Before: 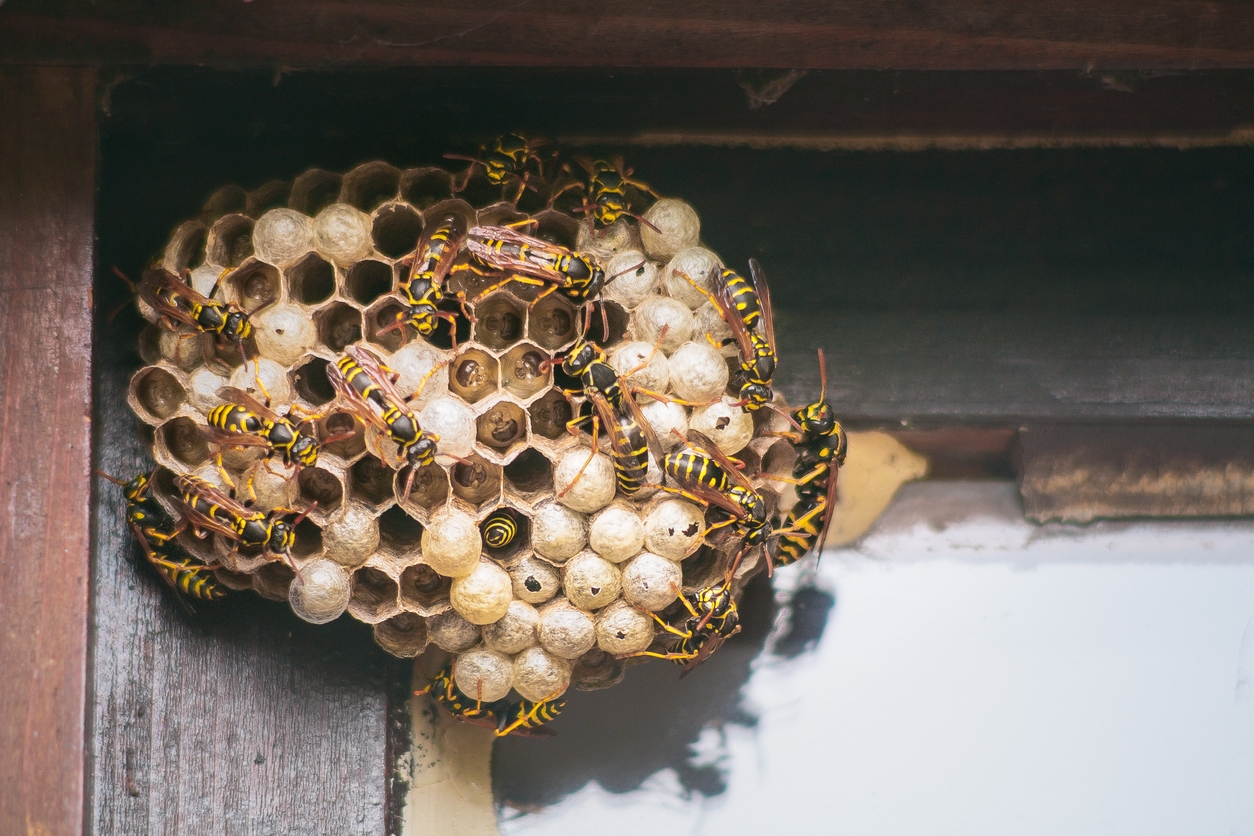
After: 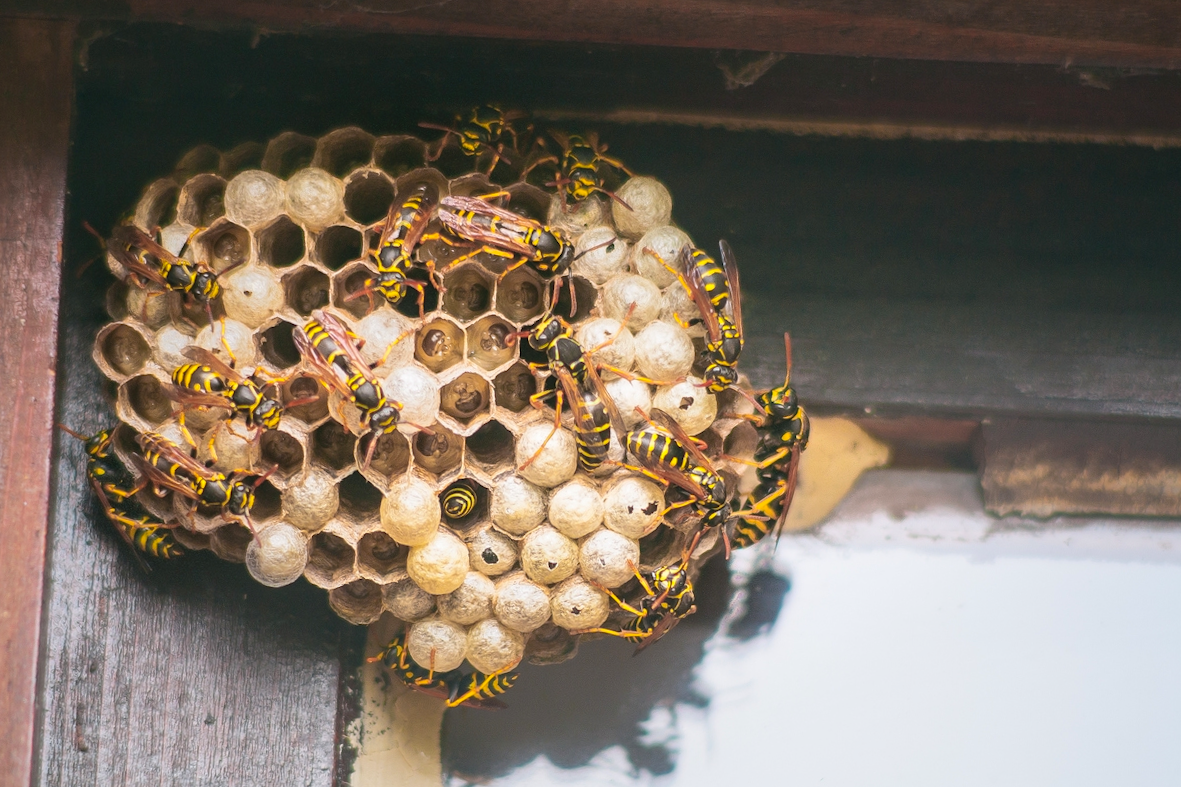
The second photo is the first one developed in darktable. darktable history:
crop and rotate: angle -2.38°
contrast brightness saturation: contrast 0.03, brightness 0.06, saturation 0.13
